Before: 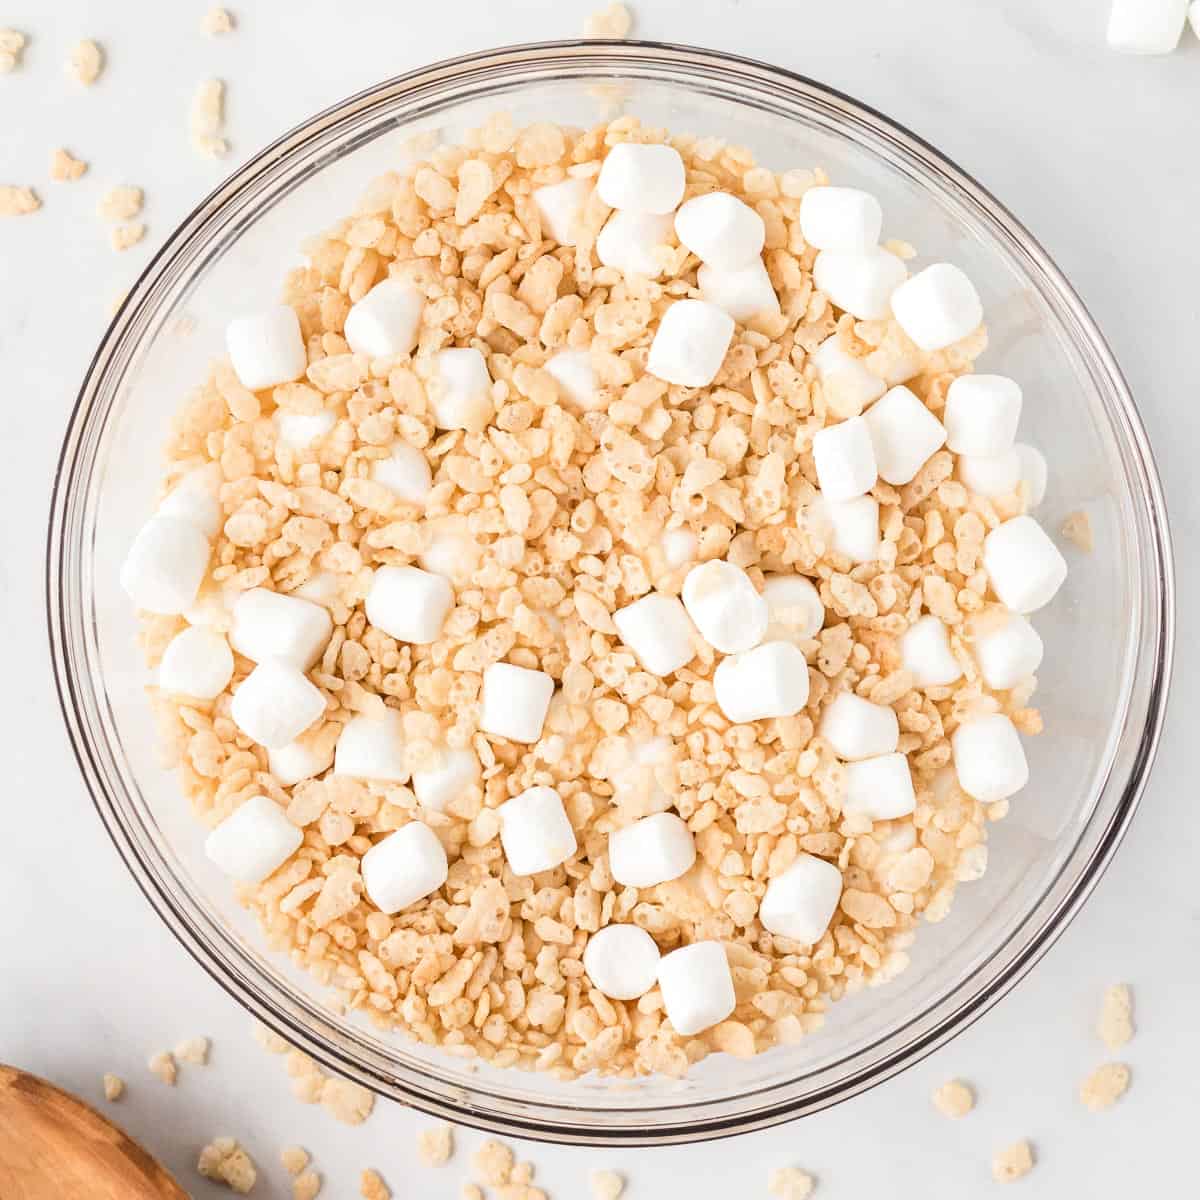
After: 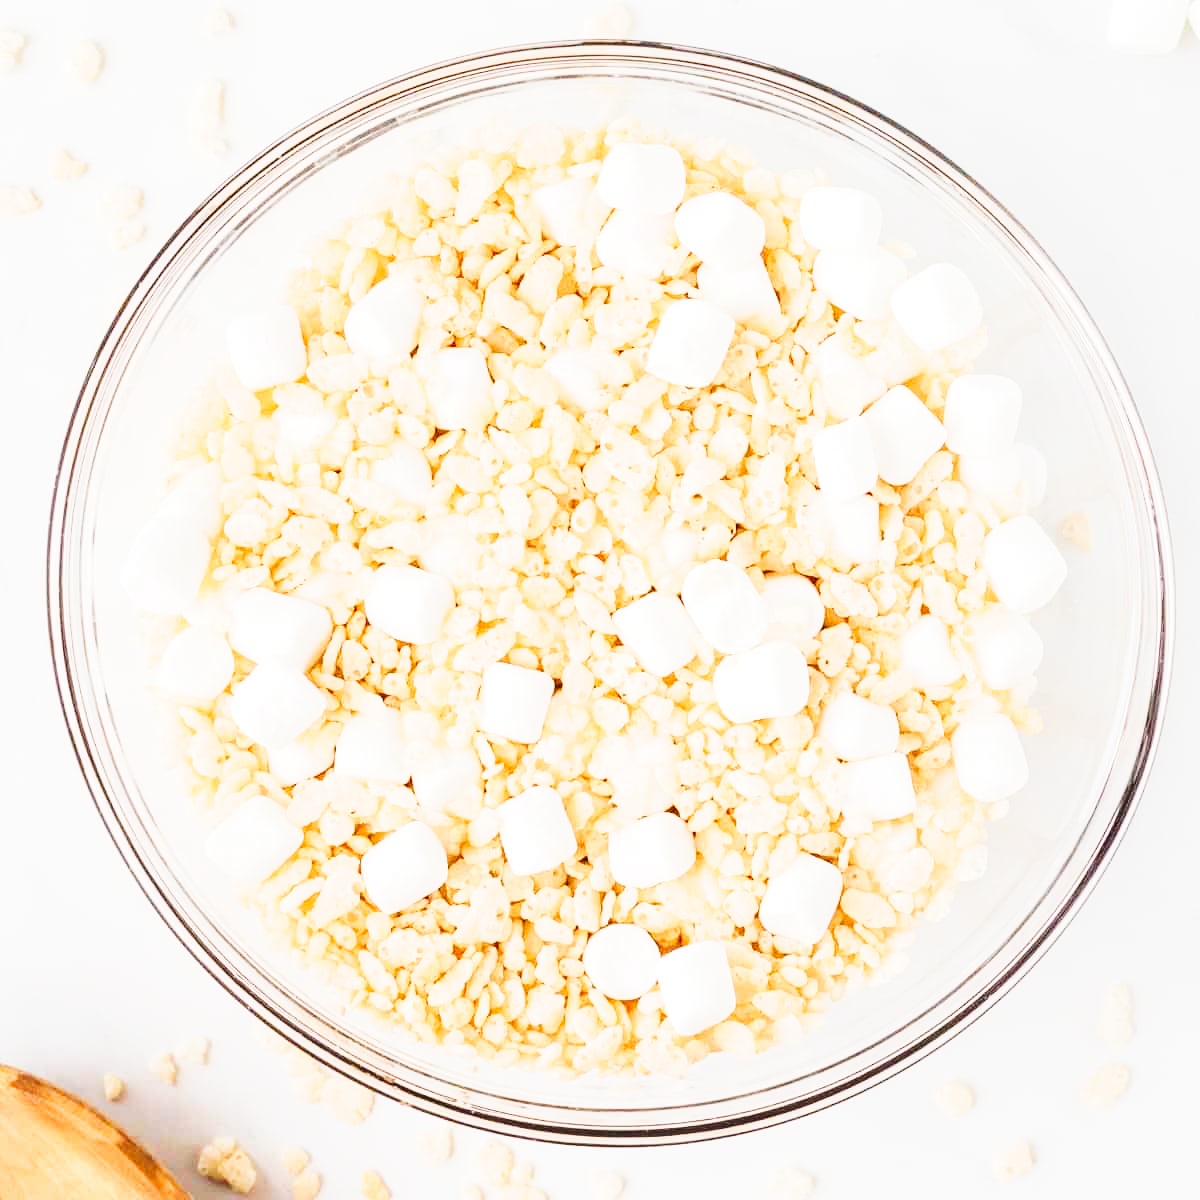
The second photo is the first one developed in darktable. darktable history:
velvia: on, module defaults
tone curve: curves: ch0 [(0, 0) (0.003, 0.003) (0.011, 0.013) (0.025, 0.028) (0.044, 0.05) (0.069, 0.079) (0.1, 0.113) (0.136, 0.154) (0.177, 0.201) (0.224, 0.268) (0.277, 0.38) (0.335, 0.486) (0.399, 0.588) (0.468, 0.688) (0.543, 0.787) (0.623, 0.854) (0.709, 0.916) (0.801, 0.957) (0.898, 0.978) (1, 1)], preserve colors none
